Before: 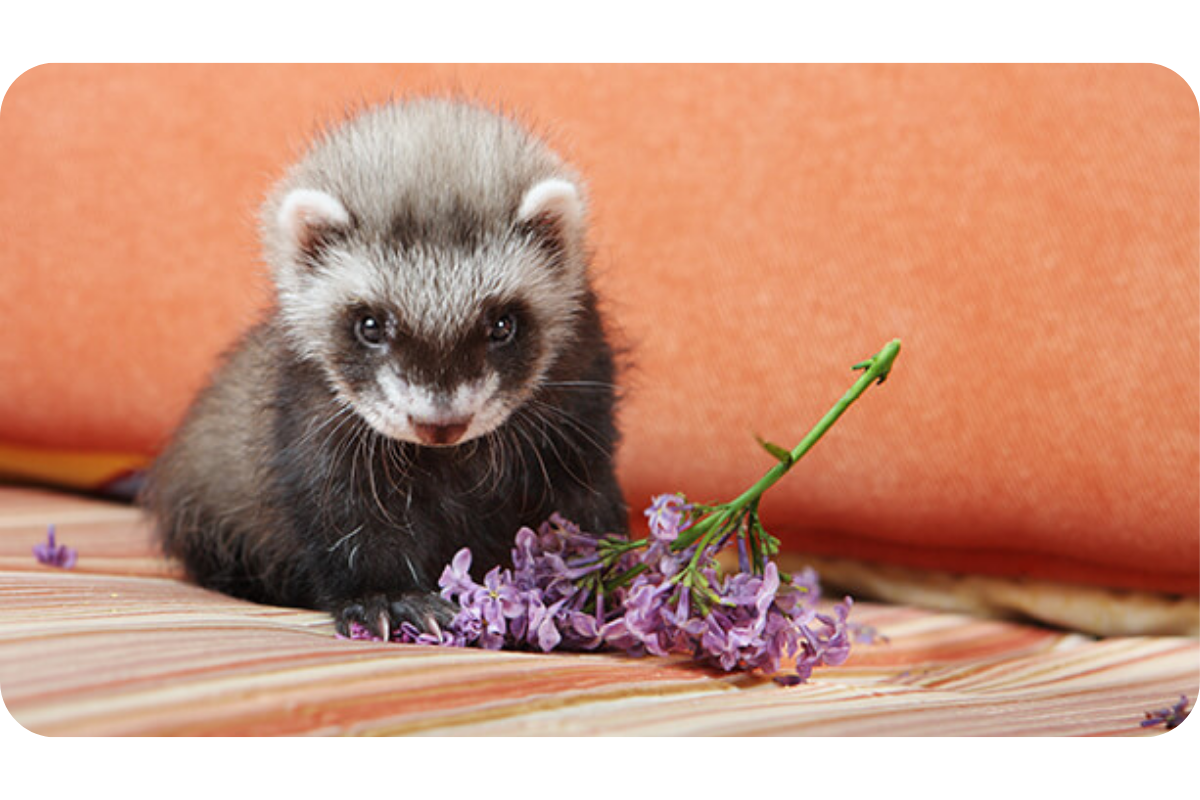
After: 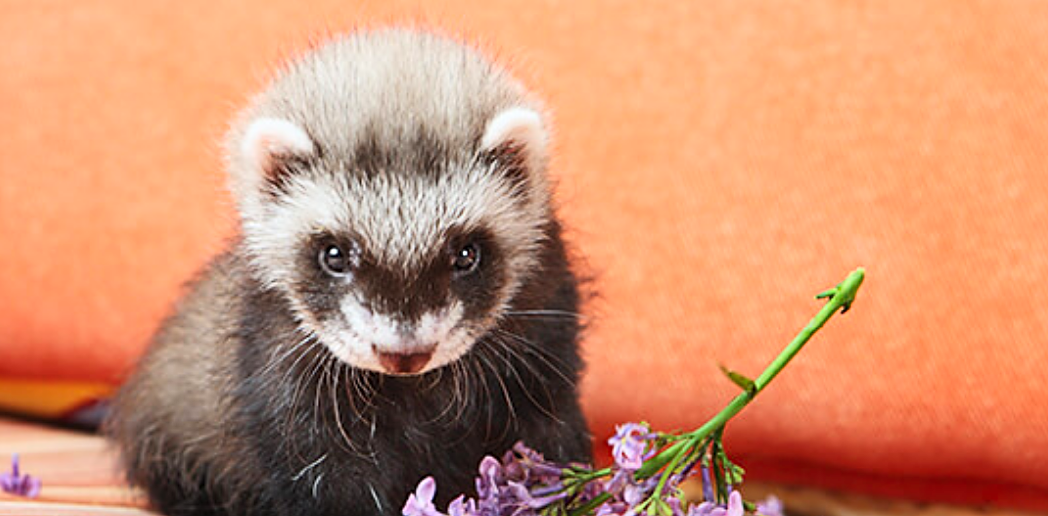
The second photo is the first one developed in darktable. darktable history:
contrast brightness saturation: contrast 0.2, brightness 0.16, saturation 0.22
sharpen: on, module defaults
crop: left 3.015%, top 8.969%, right 9.647%, bottom 26.457%
